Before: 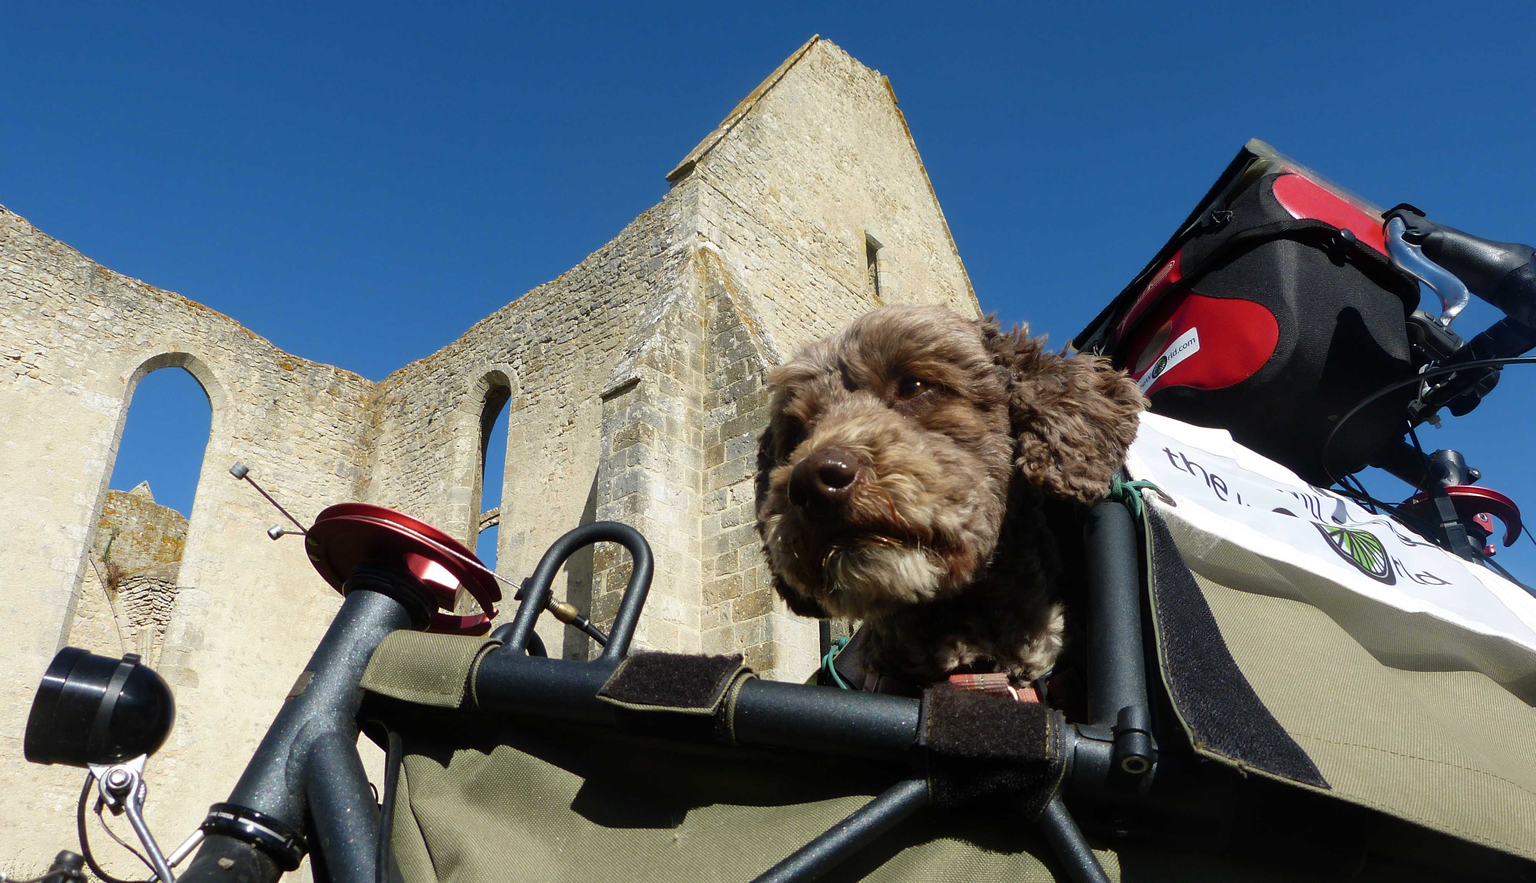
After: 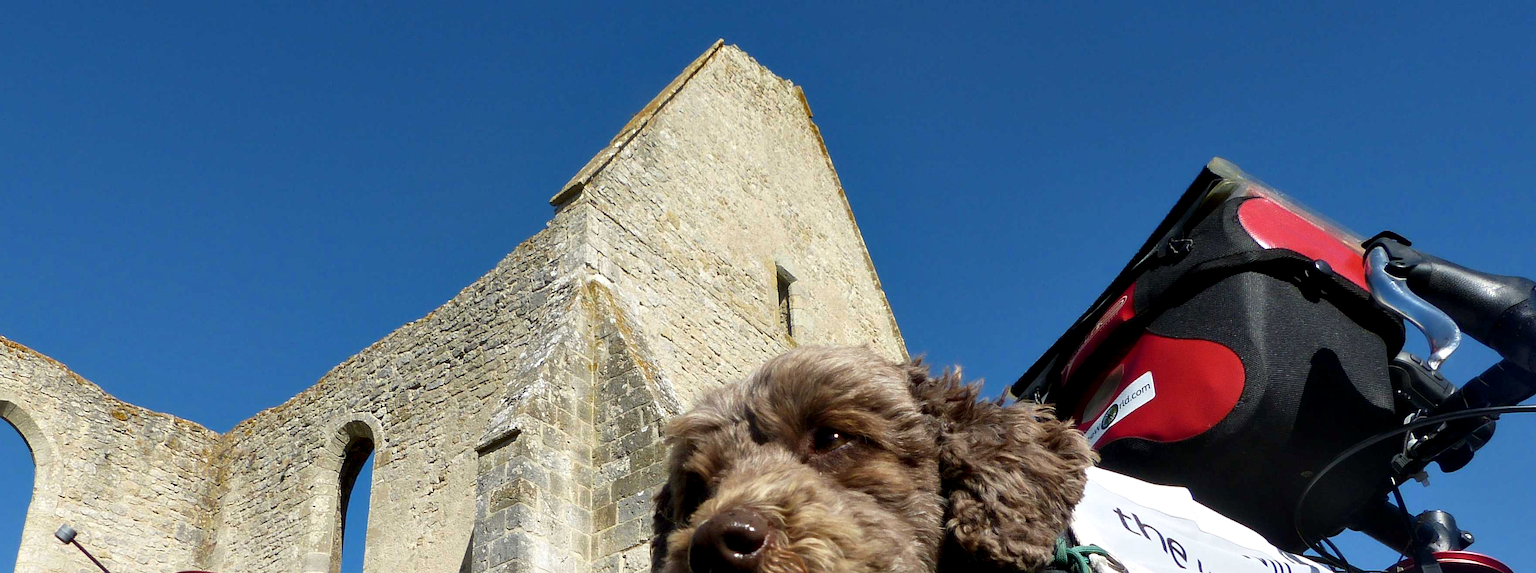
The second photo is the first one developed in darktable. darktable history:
contrast equalizer: octaves 7, y [[0.6 ×6], [0.55 ×6], [0 ×6], [0 ×6], [0 ×6]], mix 0.35
crop and rotate: left 11.812%, bottom 42.776%
